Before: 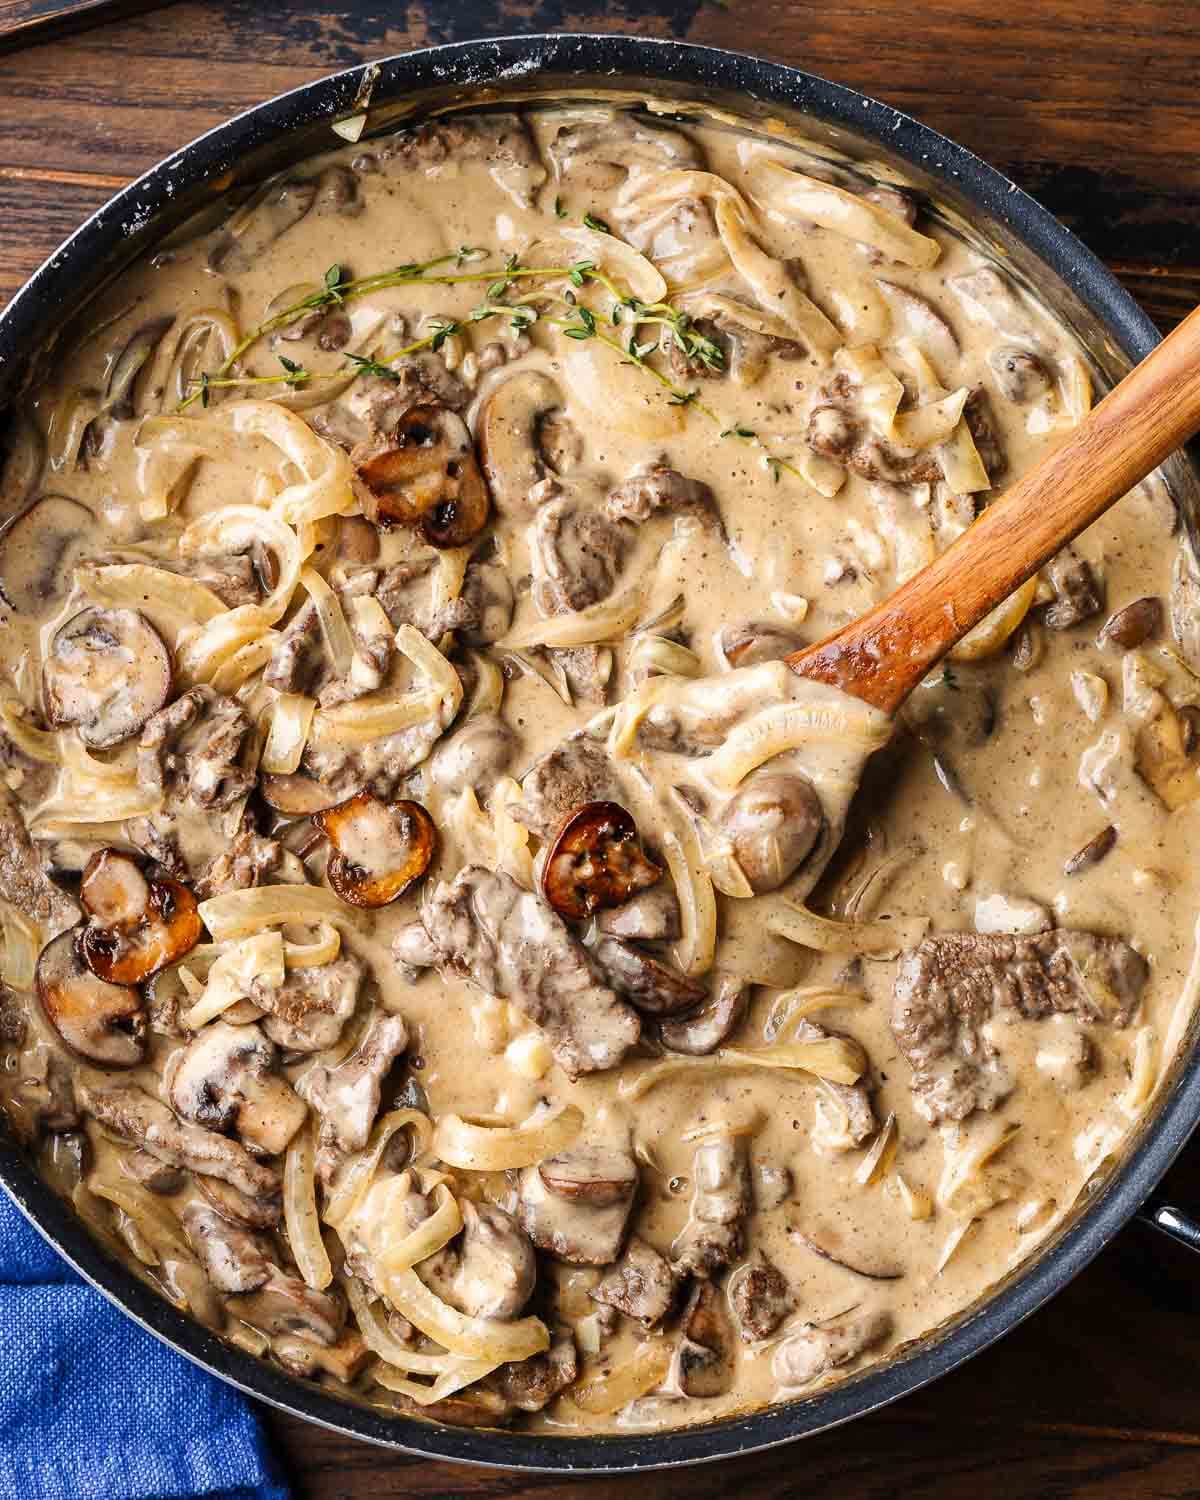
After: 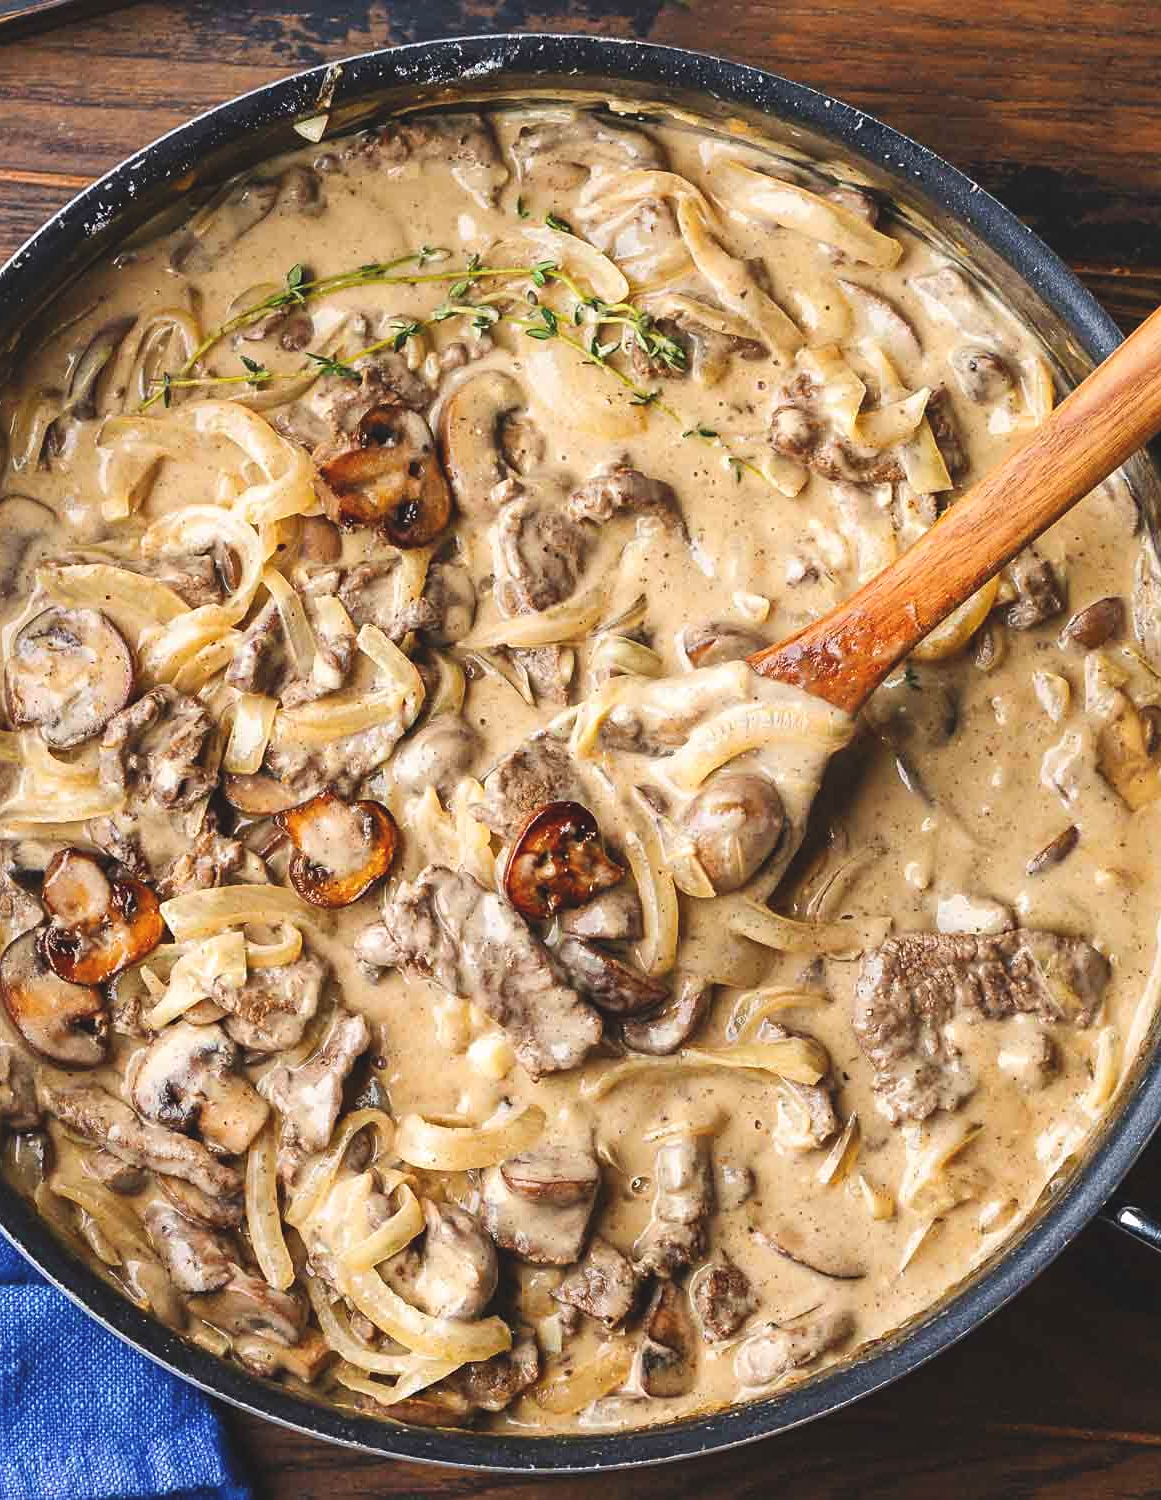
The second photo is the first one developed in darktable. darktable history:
contrast brightness saturation: saturation 0.1
color balance: lift [1.007, 1, 1, 1], gamma [1.097, 1, 1, 1]
sharpen: amount 0.2
exposure: compensate highlight preservation false
crop and rotate: left 3.238%
